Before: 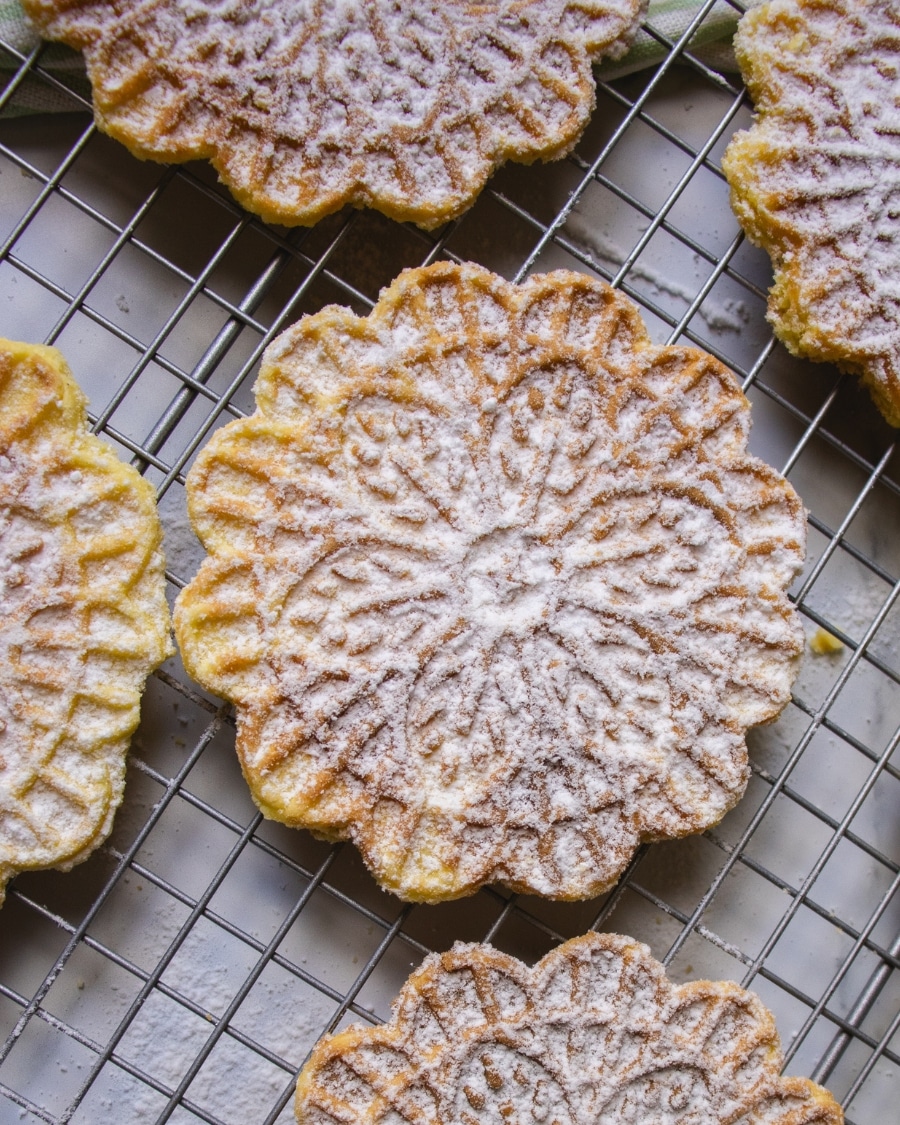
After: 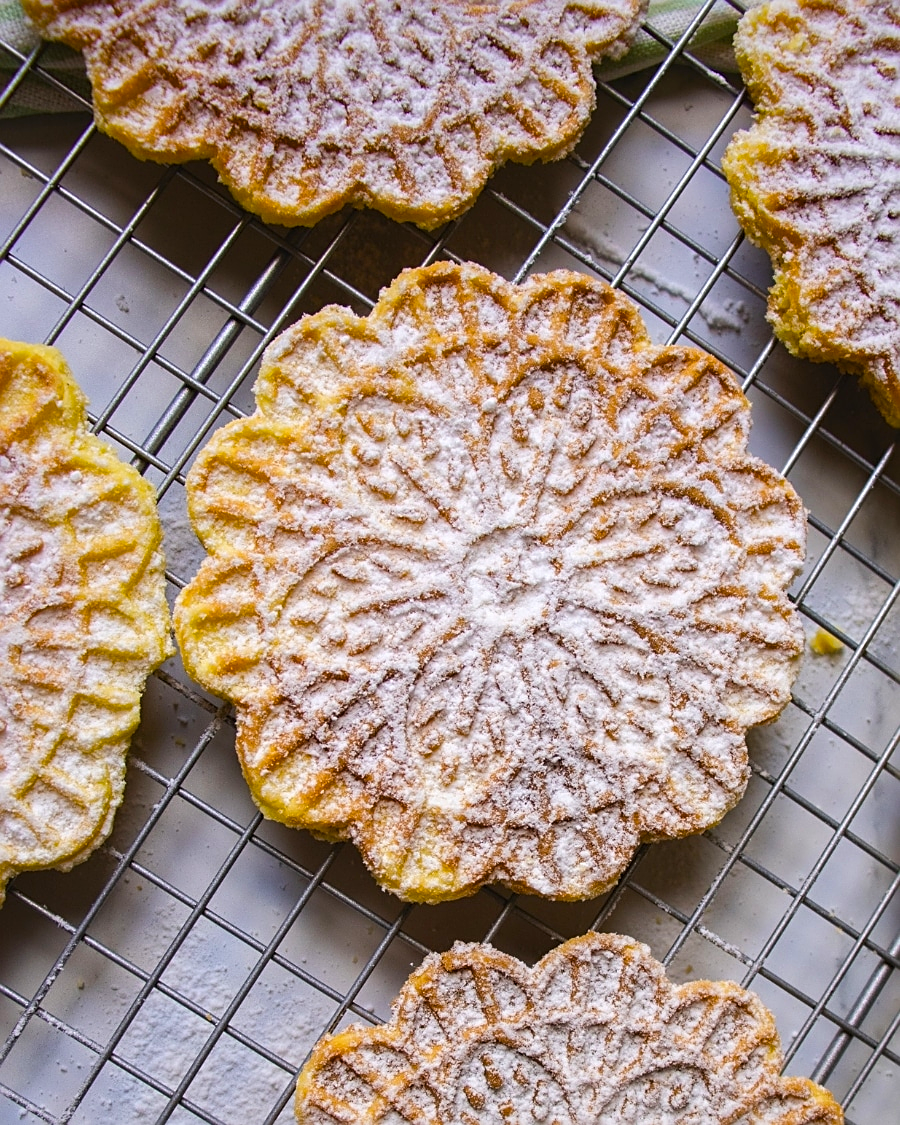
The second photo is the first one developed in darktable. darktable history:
color balance rgb: perceptual saturation grading › global saturation 30%, global vibrance 10%
sharpen: on, module defaults
exposure: exposure 0.128 EV, compensate highlight preservation false
